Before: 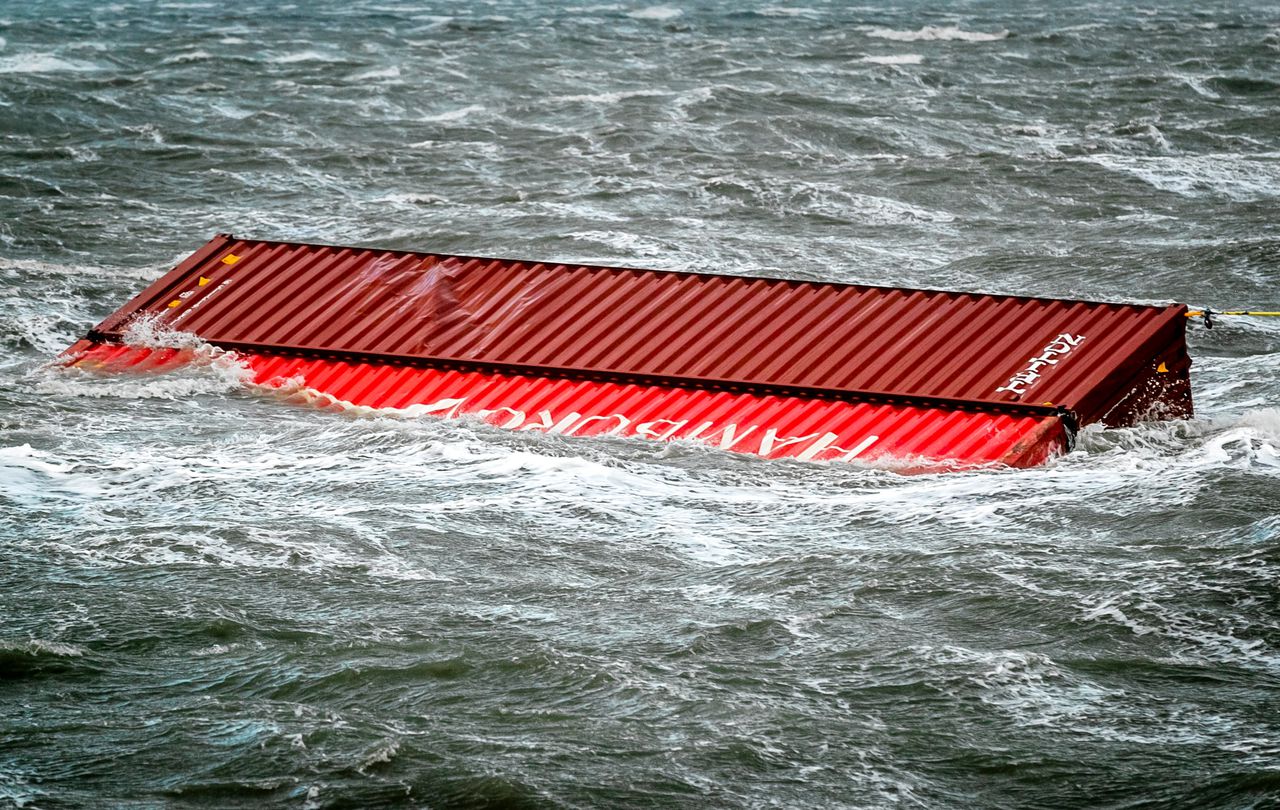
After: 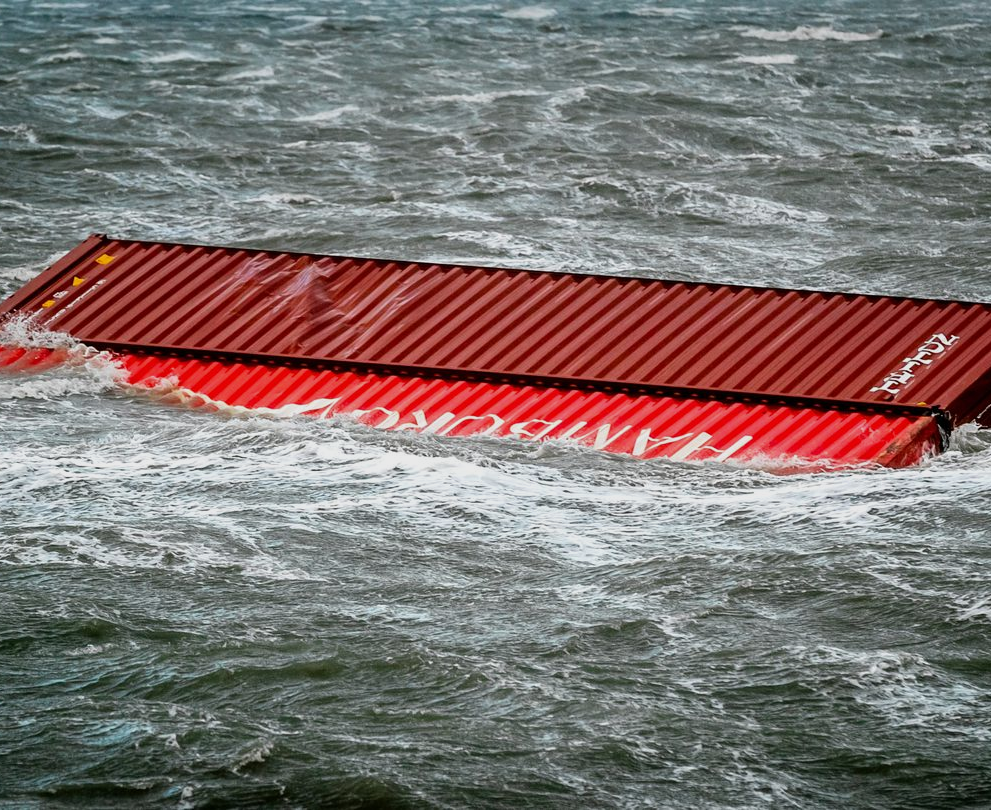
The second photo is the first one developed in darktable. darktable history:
crop: left 9.88%, right 12.664%
exposure: exposure -0.293 EV, compensate highlight preservation false
